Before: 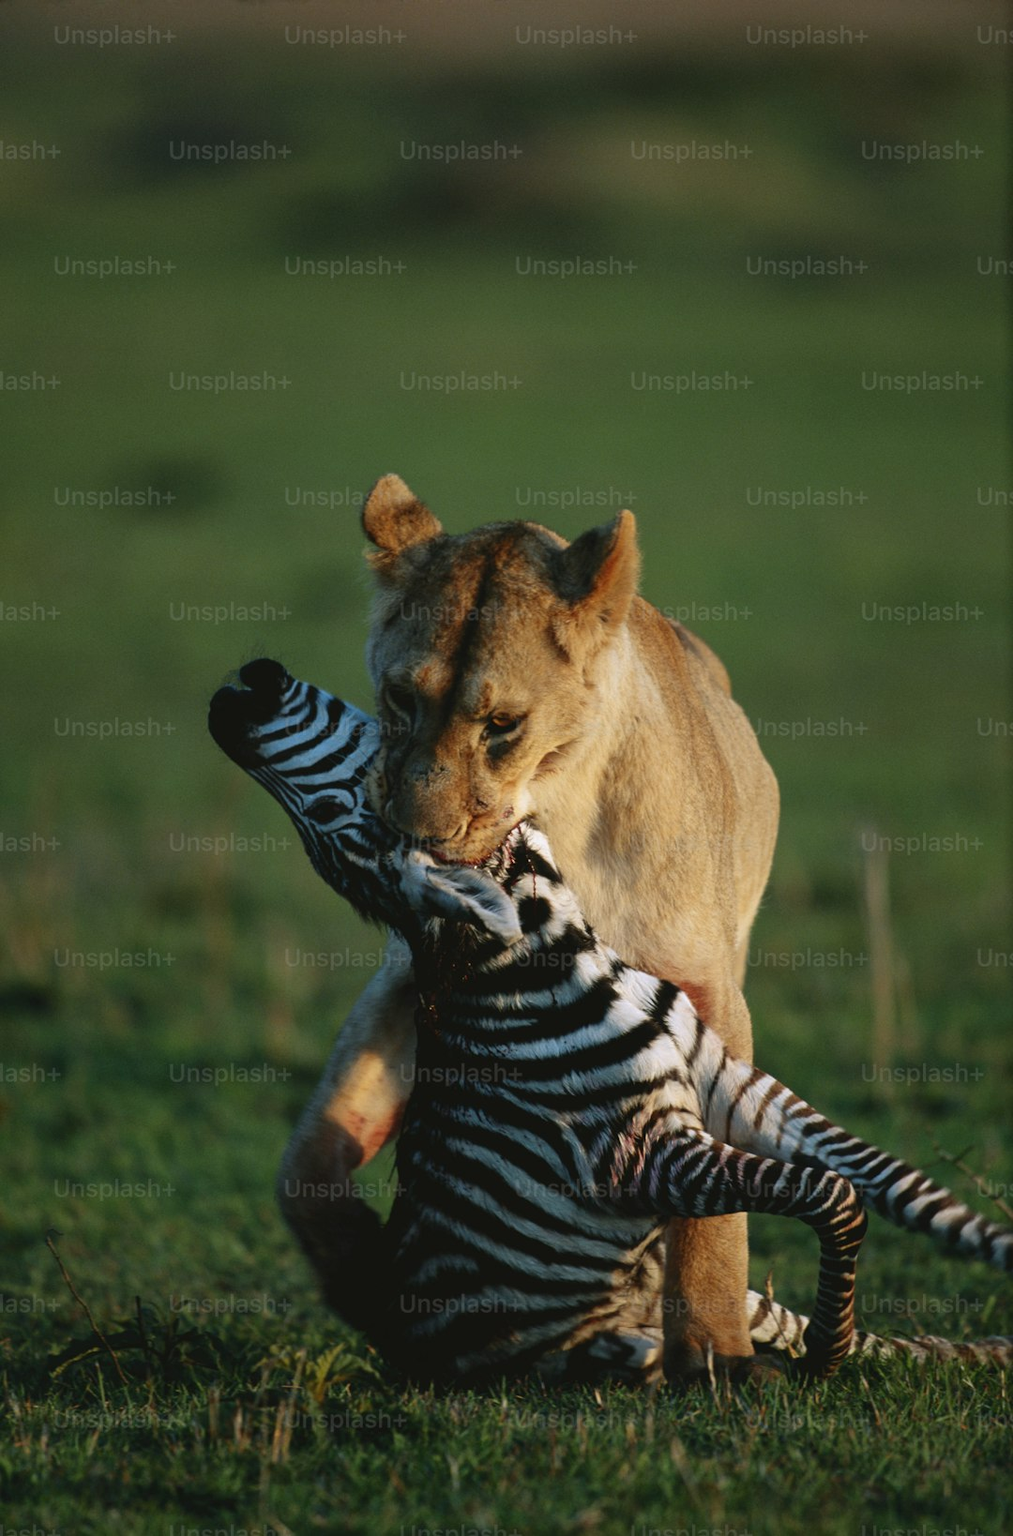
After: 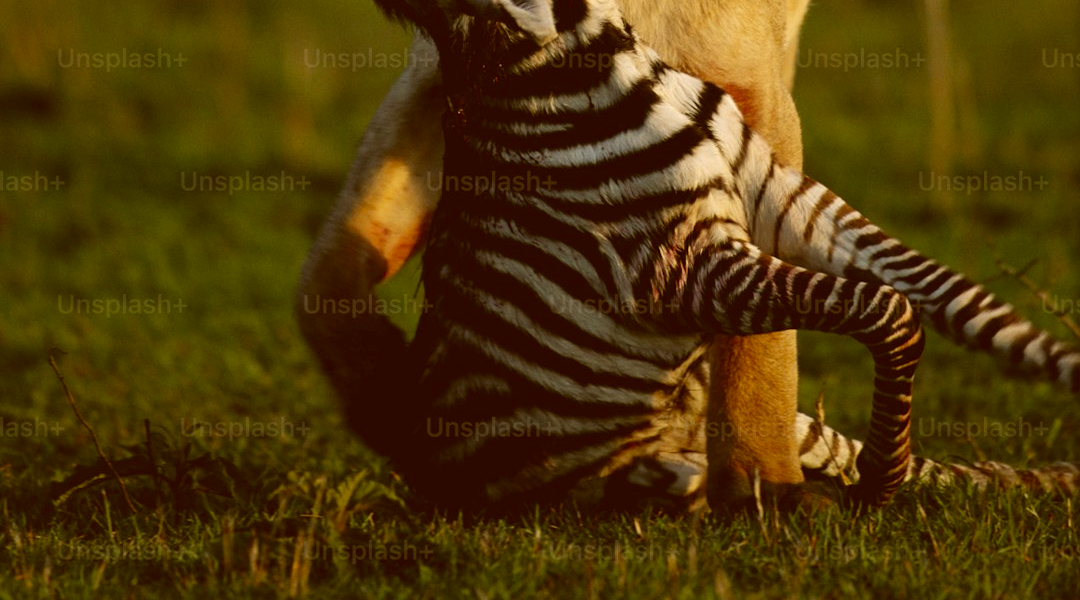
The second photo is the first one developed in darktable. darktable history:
crop and rotate: top 58.841%, bottom 4.512%
color correction: highlights a* 0.987, highlights b* 23.83, shadows a* 16.03, shadows b* 24.8
